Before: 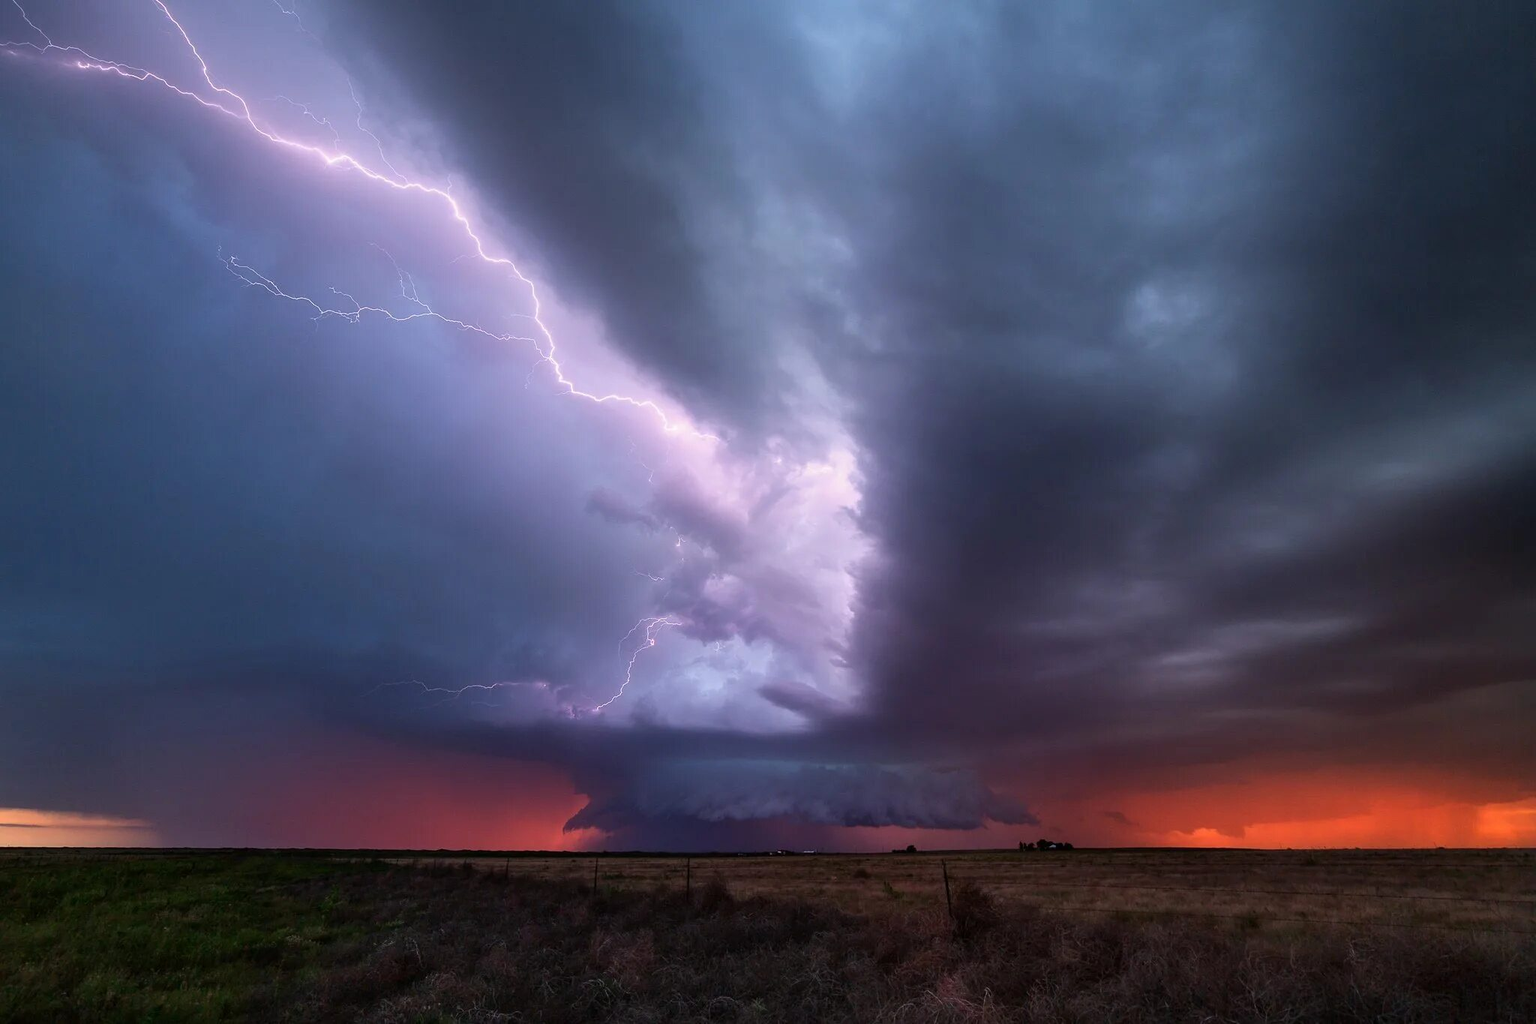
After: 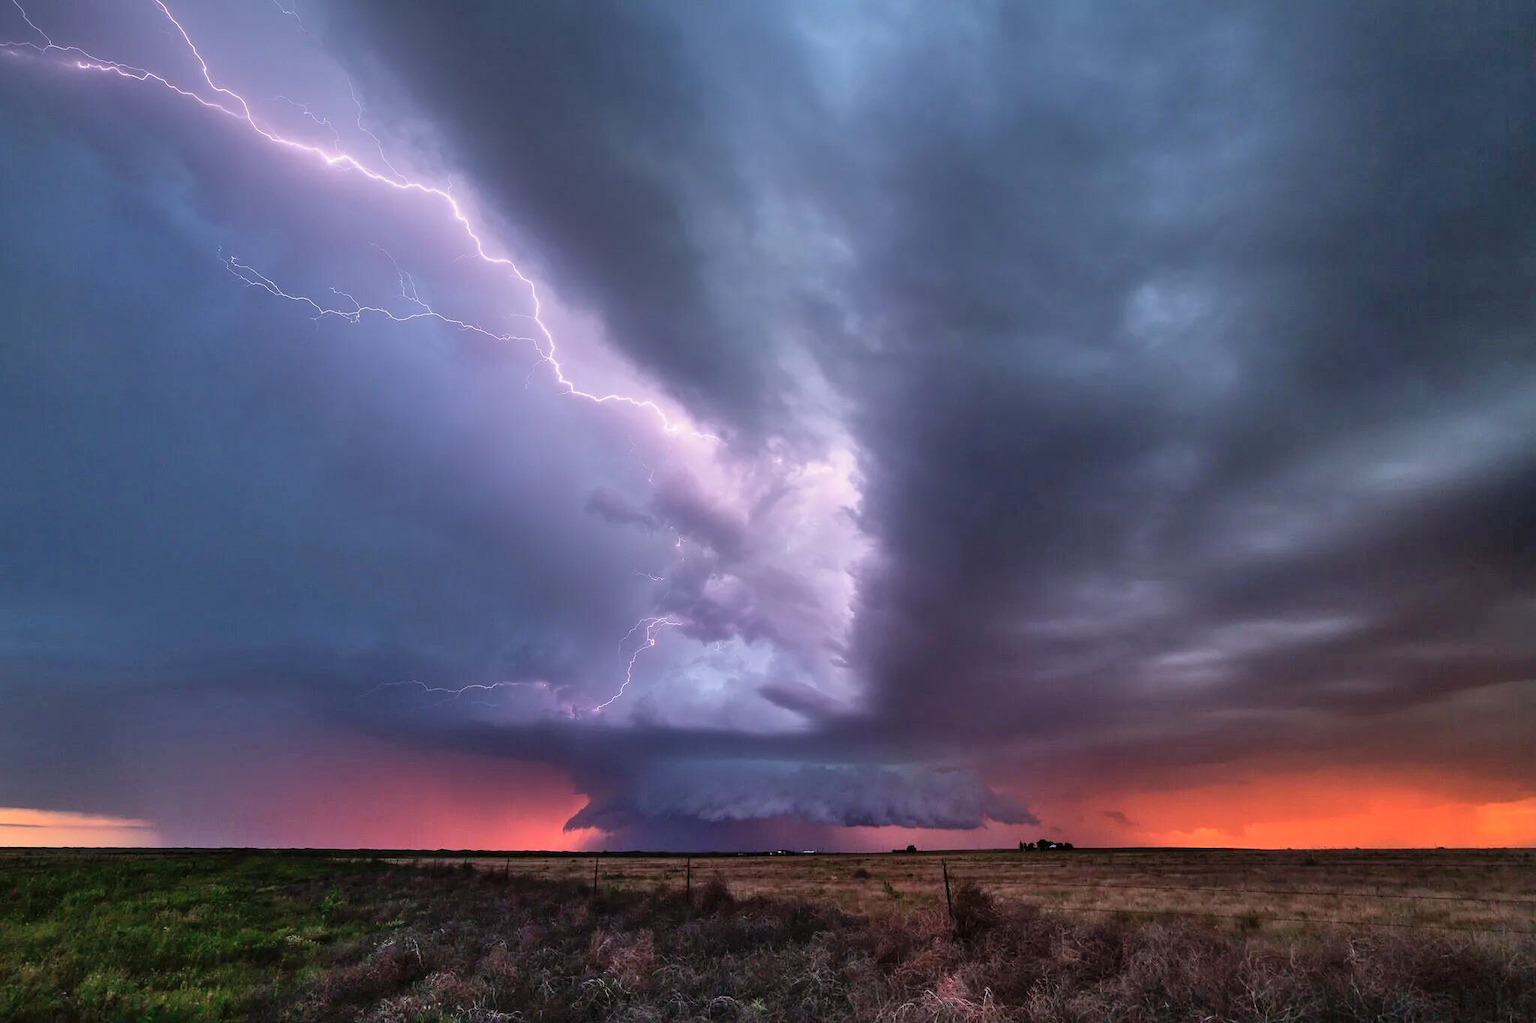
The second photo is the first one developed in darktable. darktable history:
shadows and highlights: shadows 59.59, highlights -60.48, soften with gaussian
